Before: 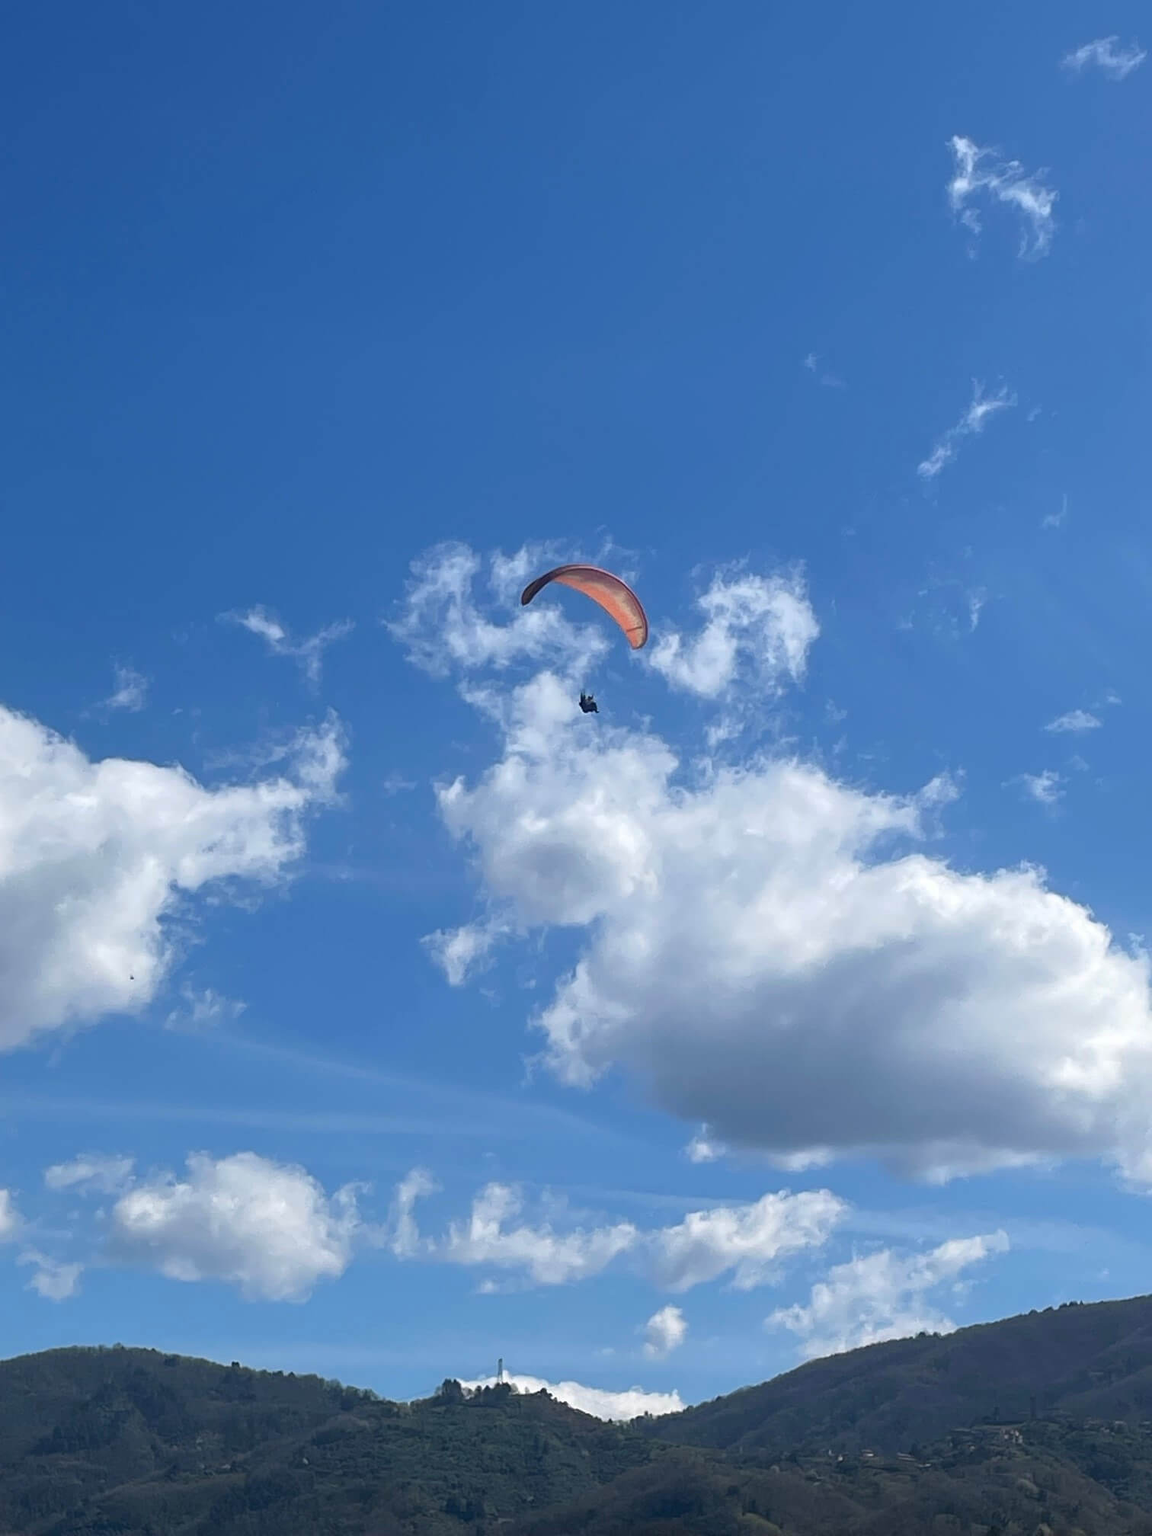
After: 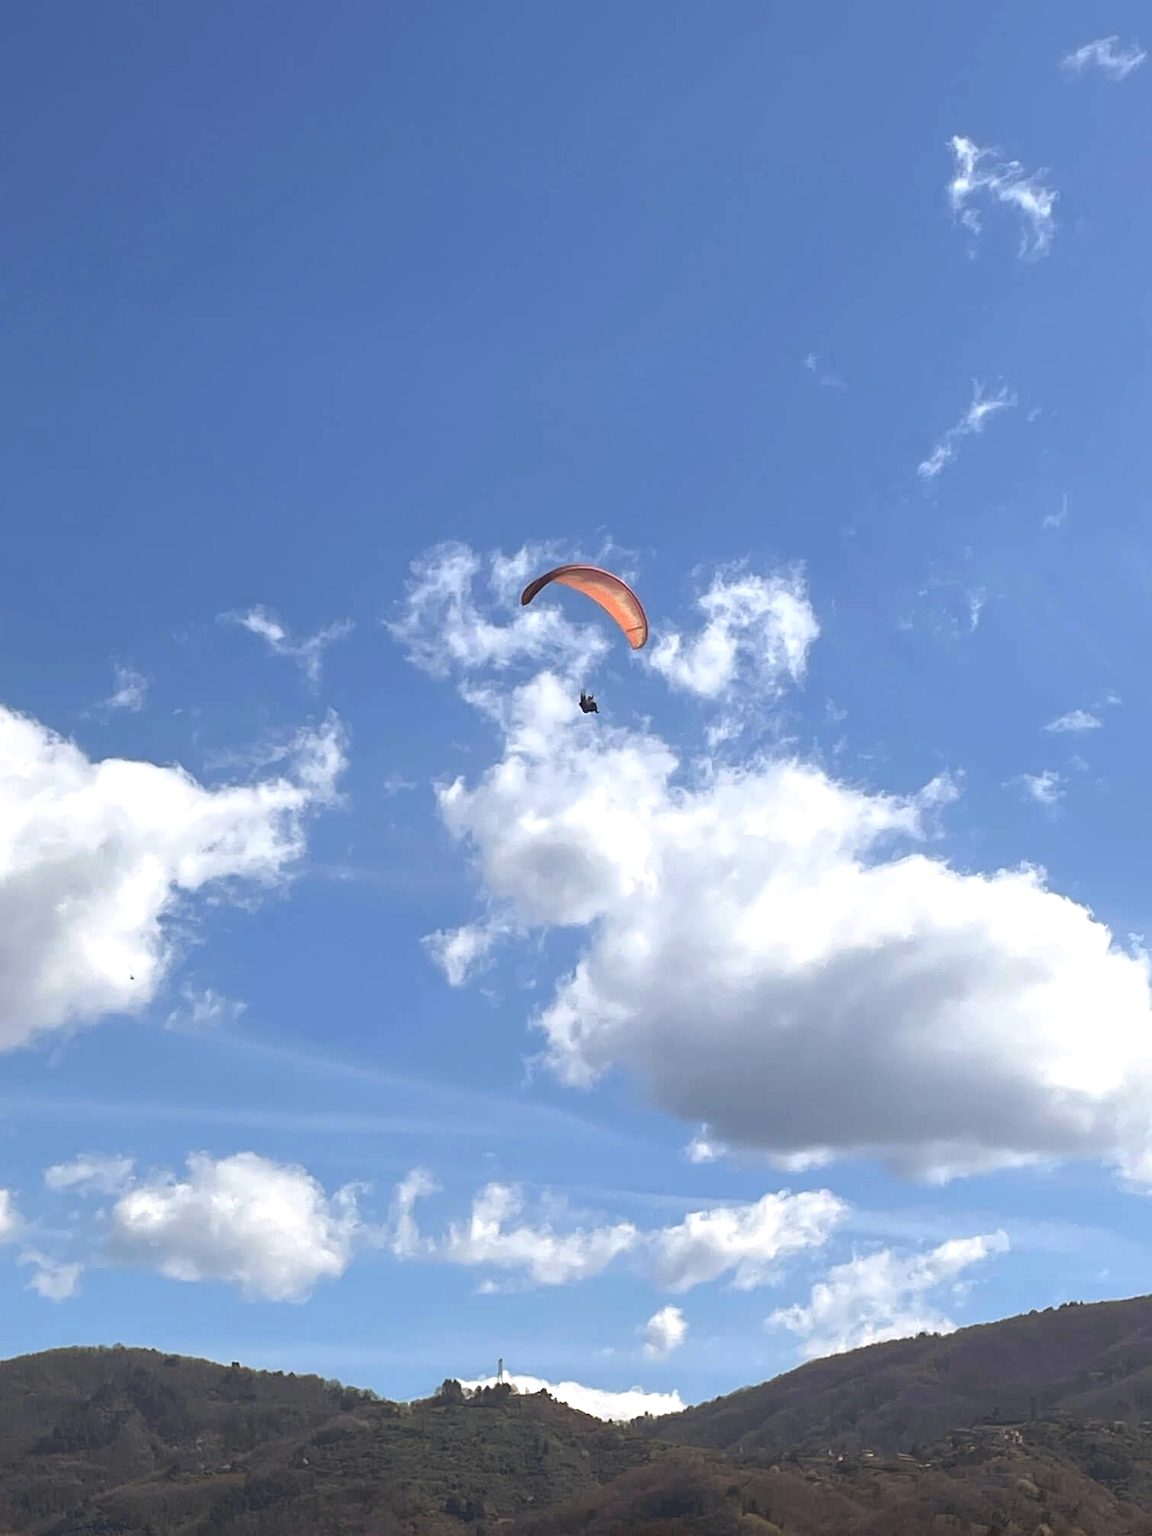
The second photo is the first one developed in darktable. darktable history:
exposure: black level correction -0.002, exposure 0.54 EV, compensate highlight preservation false
contrast brightness saturation: saturation -0.05
color balance rgb: shadows lift › chroma 4.41%, shadows lift › hue 27°, power › chroma 2.5%, power › hue 70°, highlights gain › chroma 1%, highlights gain › hue 27°, saturation formula JzAzBz (2021)
